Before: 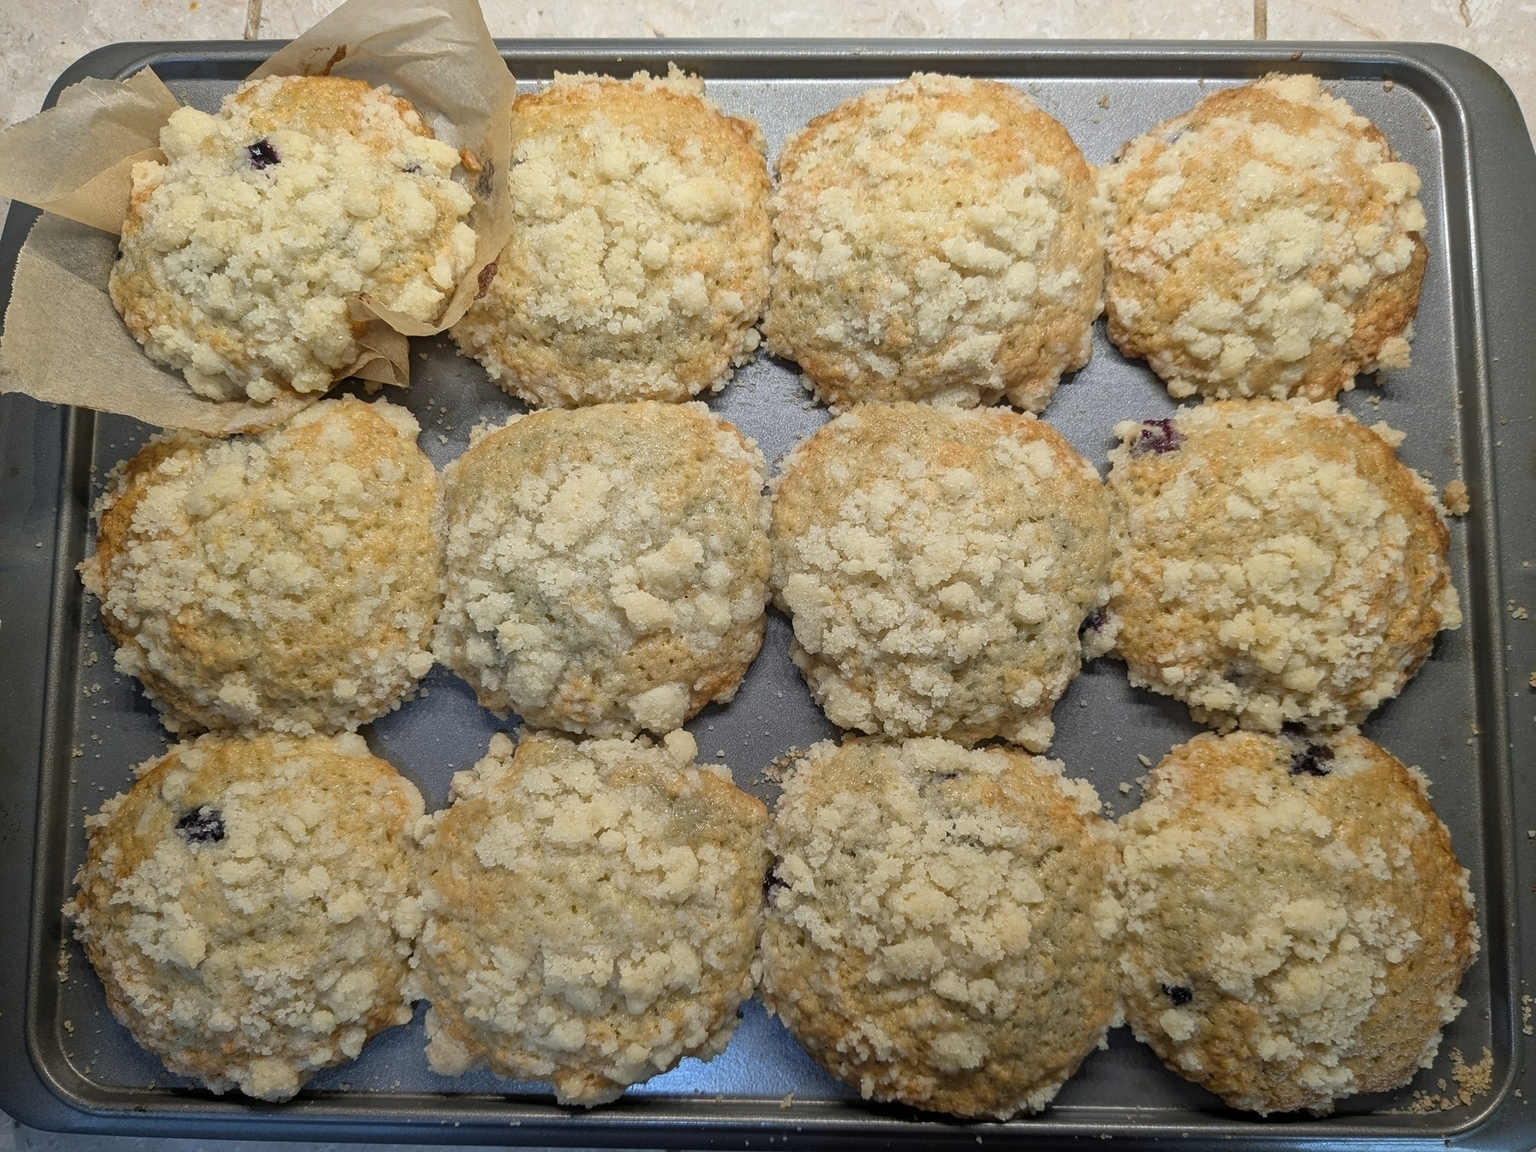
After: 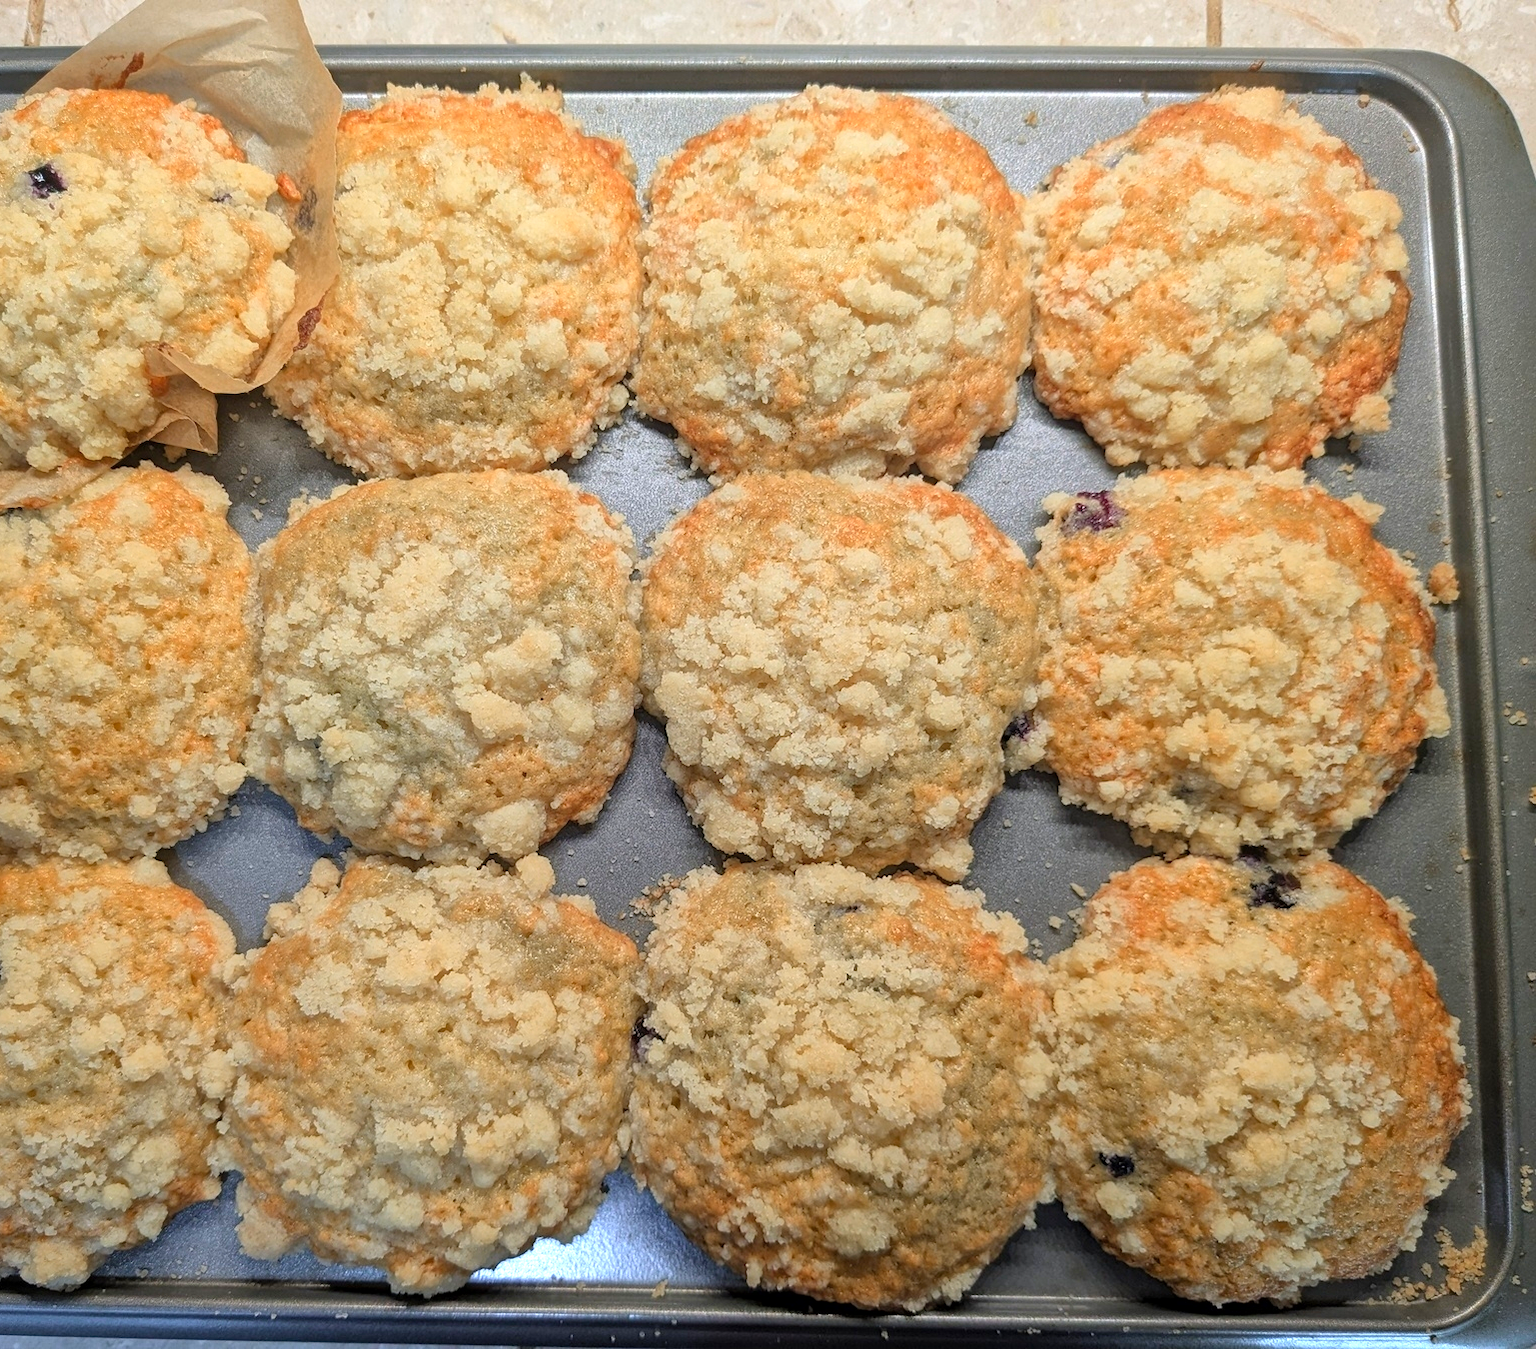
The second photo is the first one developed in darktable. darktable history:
color zones: curves: ch0 [(0.473, 0.374) (0.742, 0.784)]; ch1 [(0.354, 0.737) (0.742, 0.705)]; ch2 [(0.318, 0.421) (0.758, 0.532)]
global tonemap: drago (1, 100), detail 1
crop and rotate: left 14.584%
